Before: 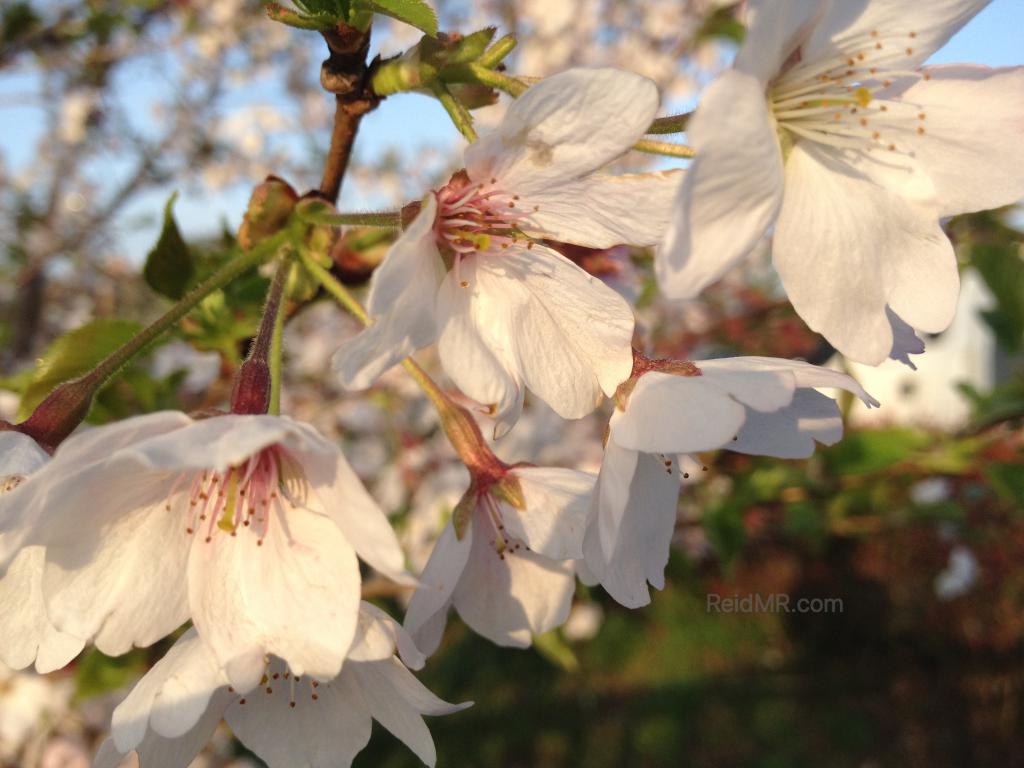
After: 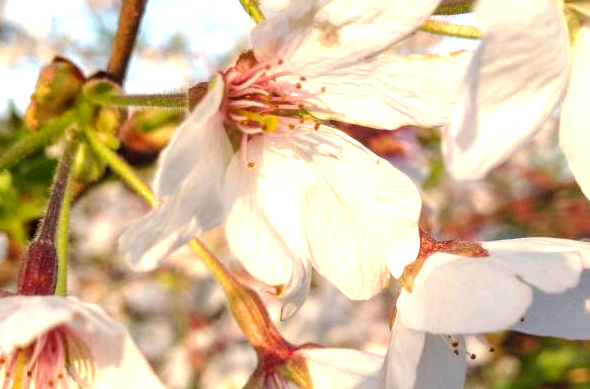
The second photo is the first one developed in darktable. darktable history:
local contrast: on, module defaults
color balance rgb: linear chroma grading › global chroma 8.979%, perceptual saturation grading › global saturation 0.45%, perceptual brilliance grading › global brilliance 10.074%, perceptual brilliance grading › shadows 15.055%
crop: left 20.82%, top 15.519%, right 21.51%, bottom 33.758%
tone equalizer: -8 EV -0.451 EV, -7 EV -0.417 EV, -6 EV -0.363 EV, -5 EV -0.202 EV, -3 EV 0.223 EV, -2 EV 0.329 EV, -1 EV 0.39 EV, +0 EV 0.413 EV, mask exposure compensation -0.509 EV
